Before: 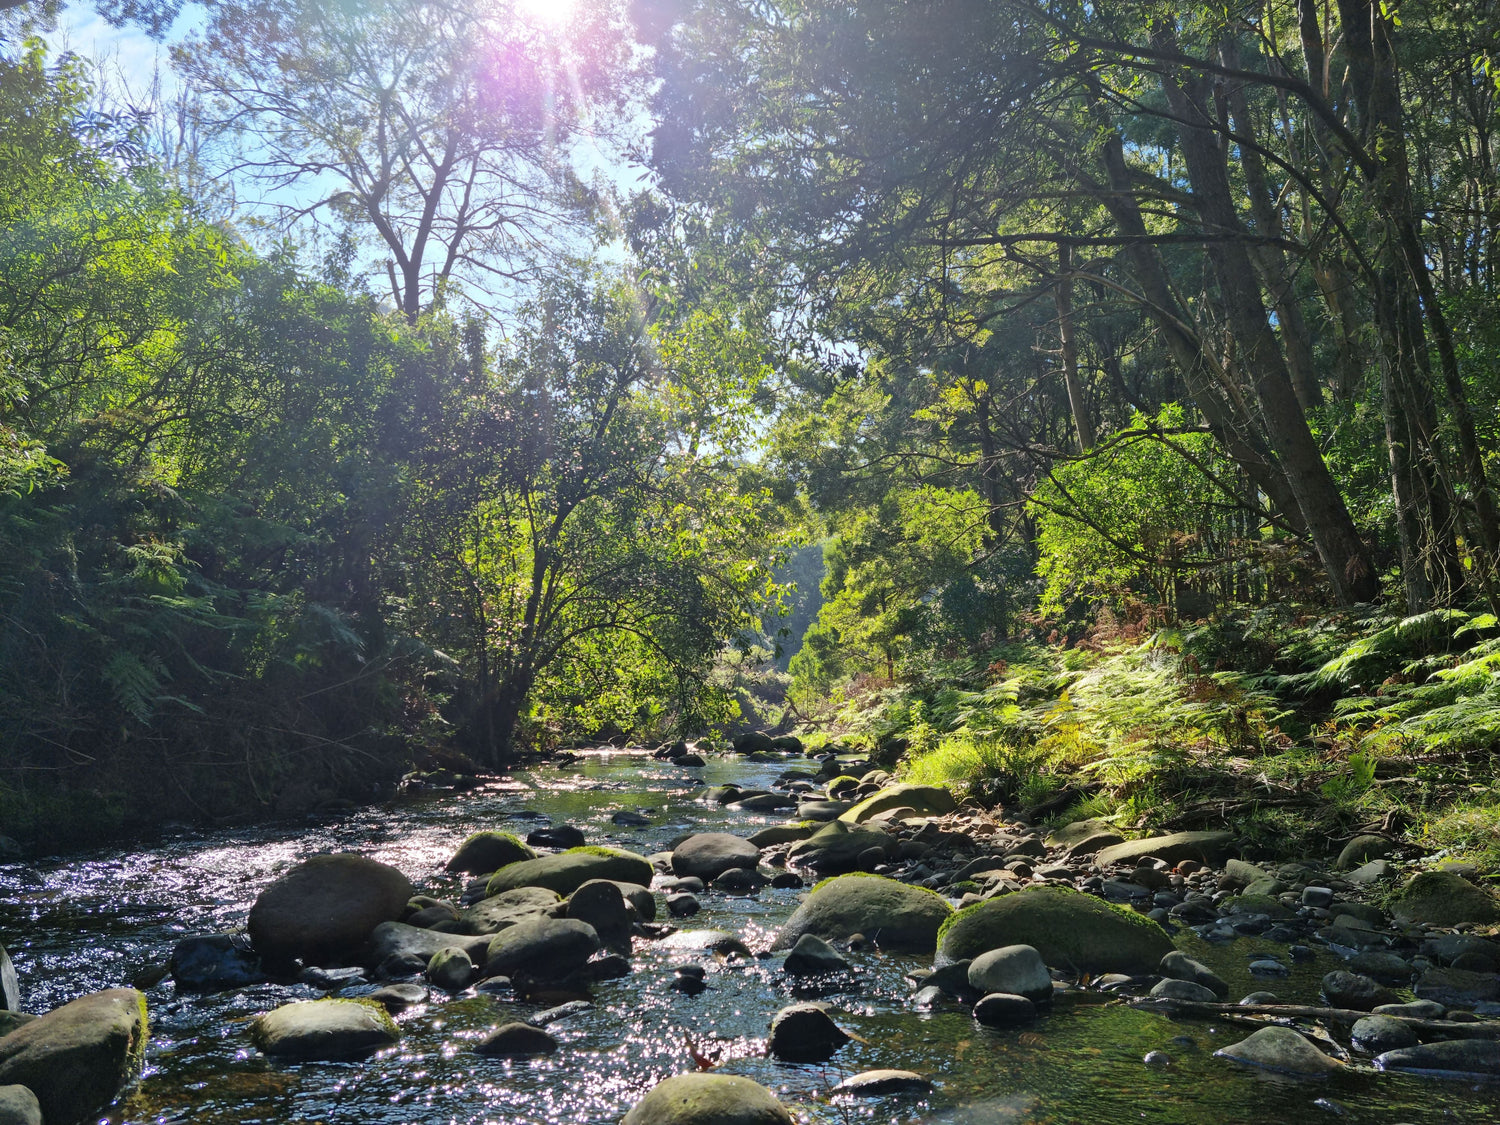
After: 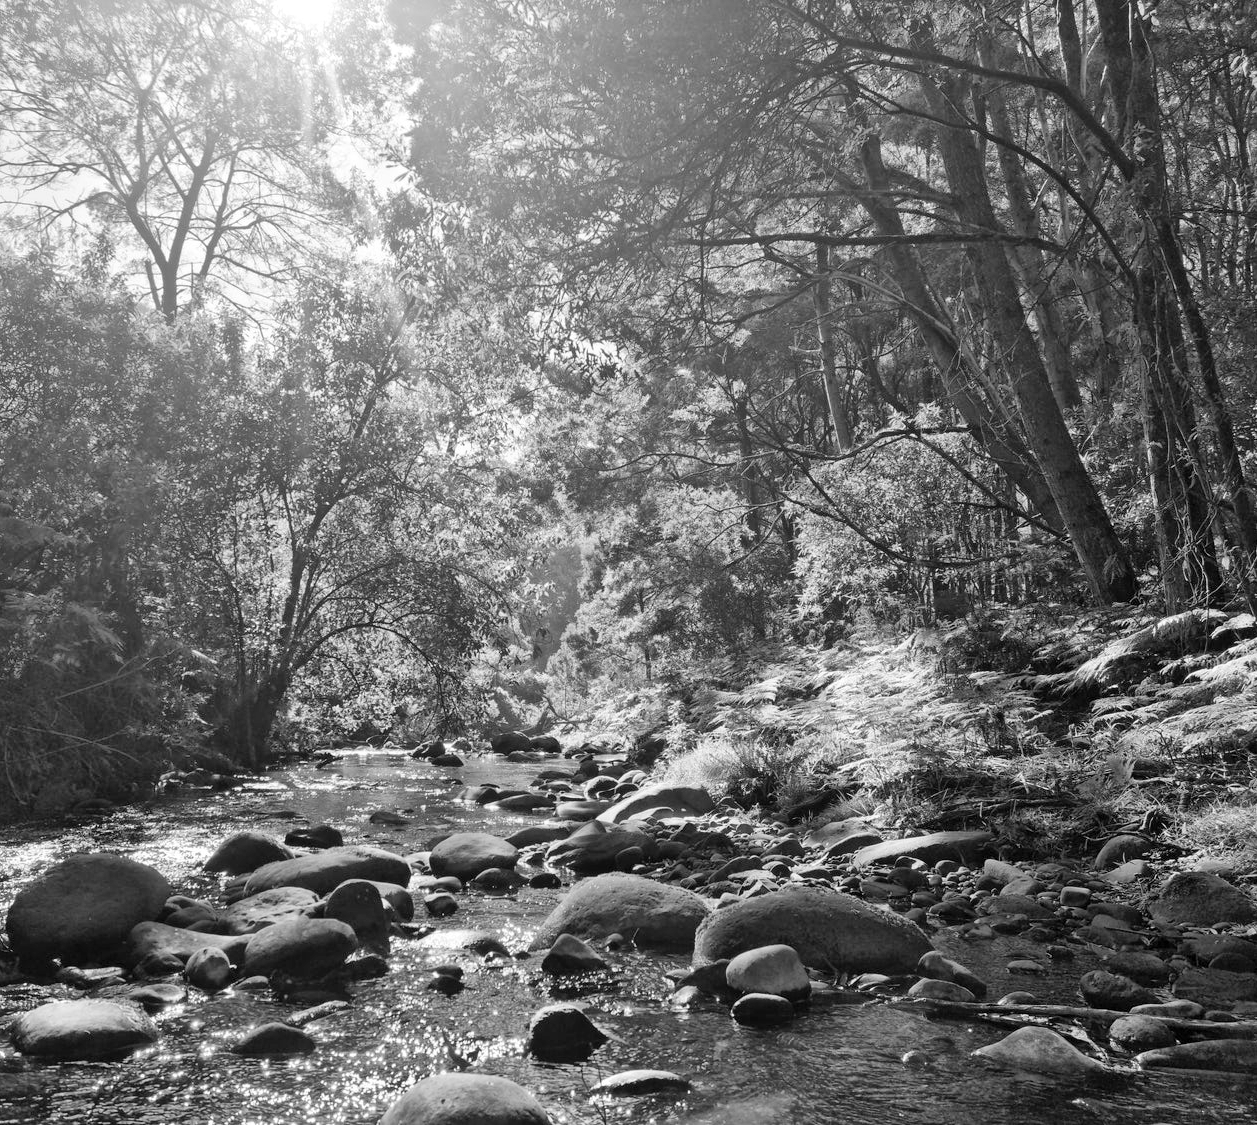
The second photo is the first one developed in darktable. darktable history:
crop: left 16.145%
global tonemap: drago (1, 100), detail 1
monochrome: on, module defaults
